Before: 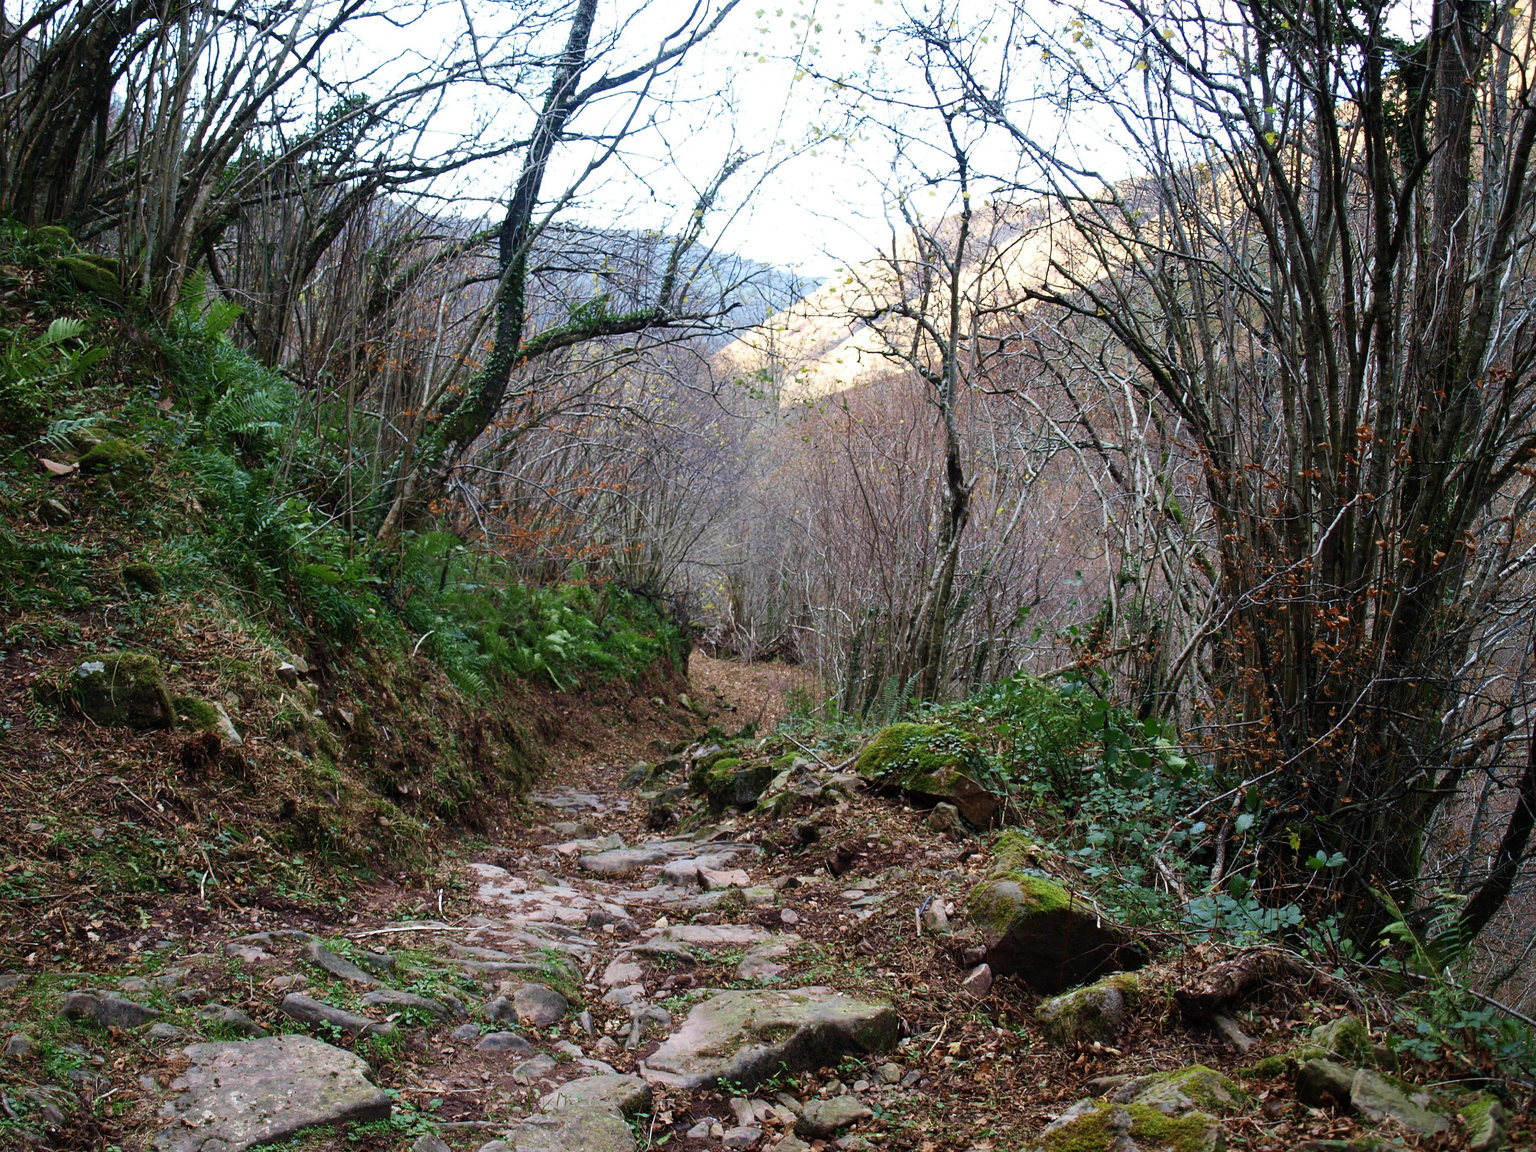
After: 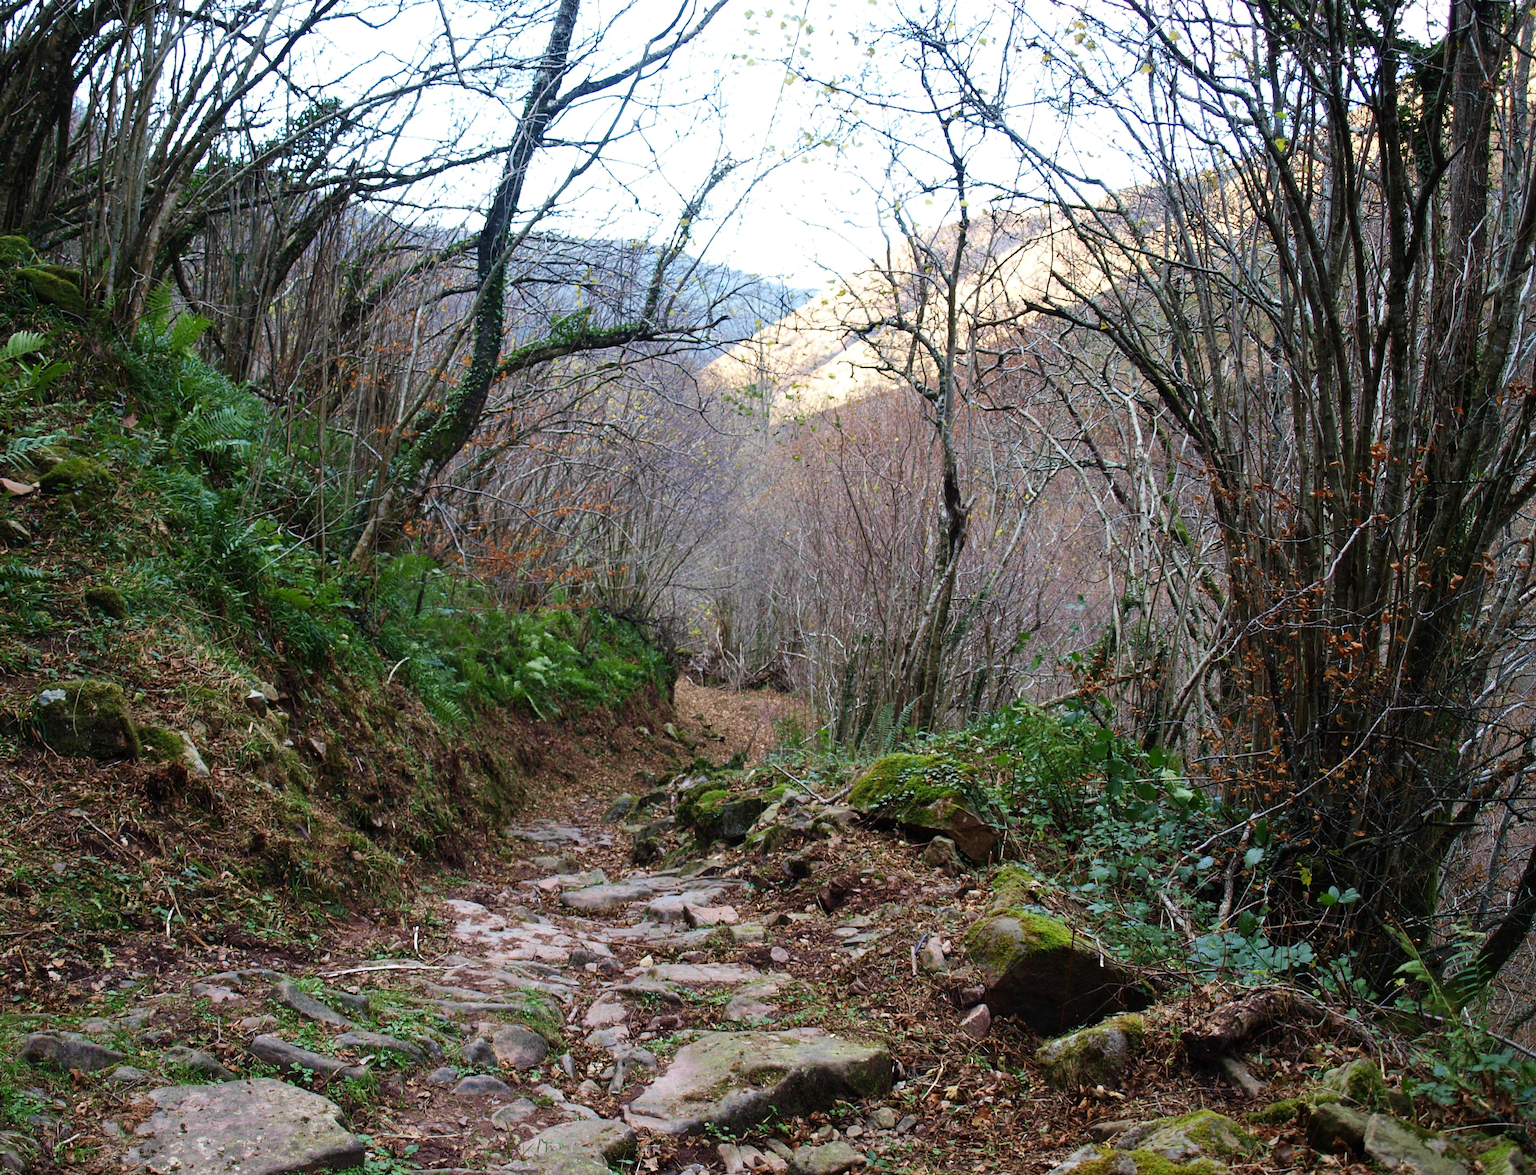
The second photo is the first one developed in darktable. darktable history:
tone equalizer: edges refinement/feathering 500, mask exposure compensation -1.57 EV, preserve details no
contrast brightness saturation: saturation -0.053
color balance rgb: perceptual saturation grading › global saturation 0.983%, perceptual brilliance grading › global brilliance 2.582%, perceptual brilliance grading › highlights -2.429%, perceptual brilliance grading › shadows 3.402%, global vibrance 20%
crop and rotate: left 2.708%, right 1.281%, bottom 2.025%
